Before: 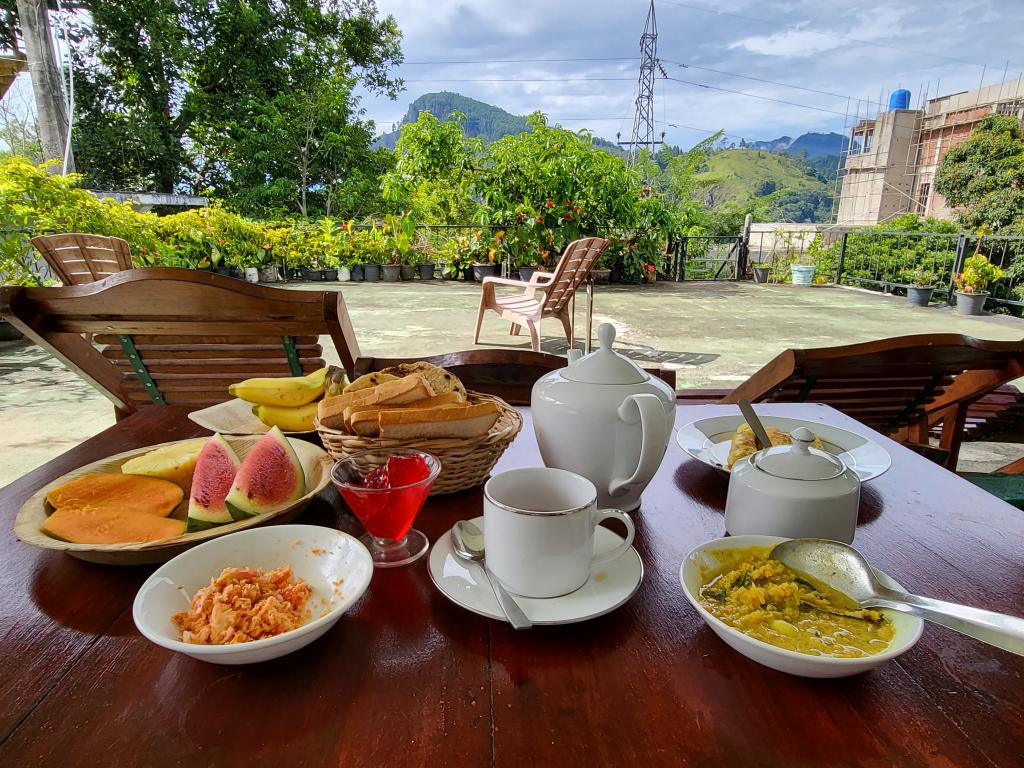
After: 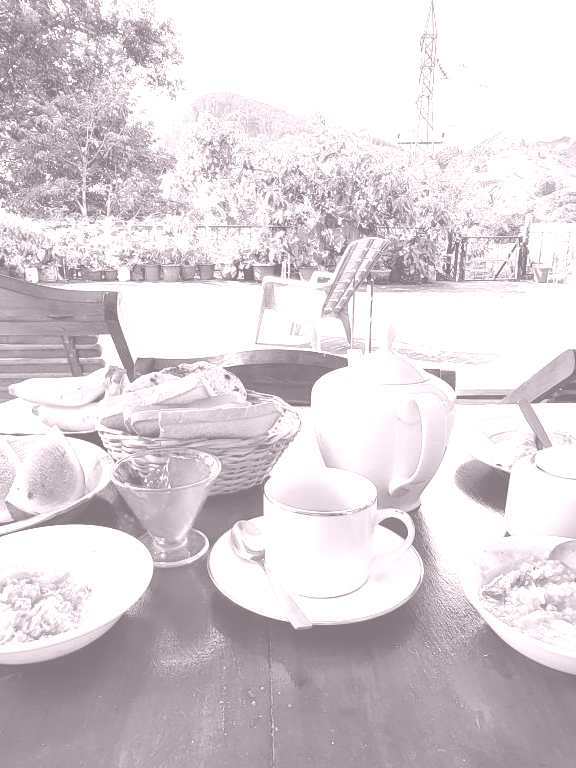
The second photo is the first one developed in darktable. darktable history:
white balance: red 1.045, blue 0.932
crop: left 21.496%, right 22.254%
colorize: hue 25.2°, saturation 83%, source mix 82%, lightness 79%, version 1
